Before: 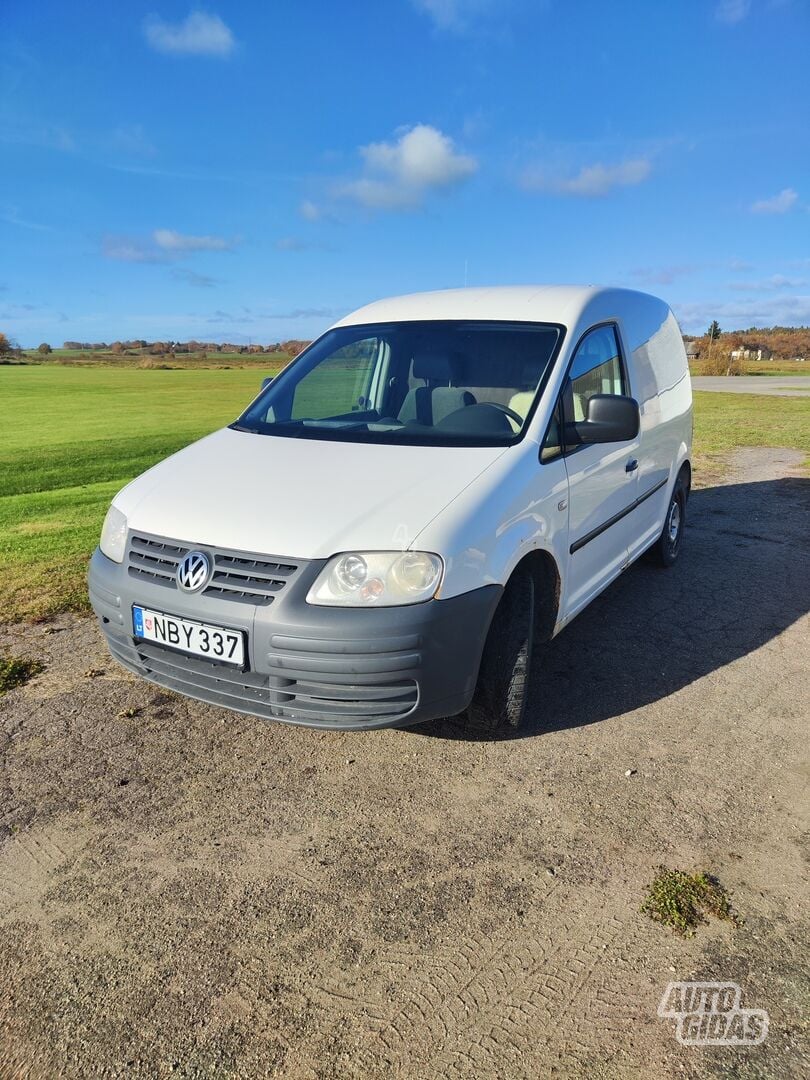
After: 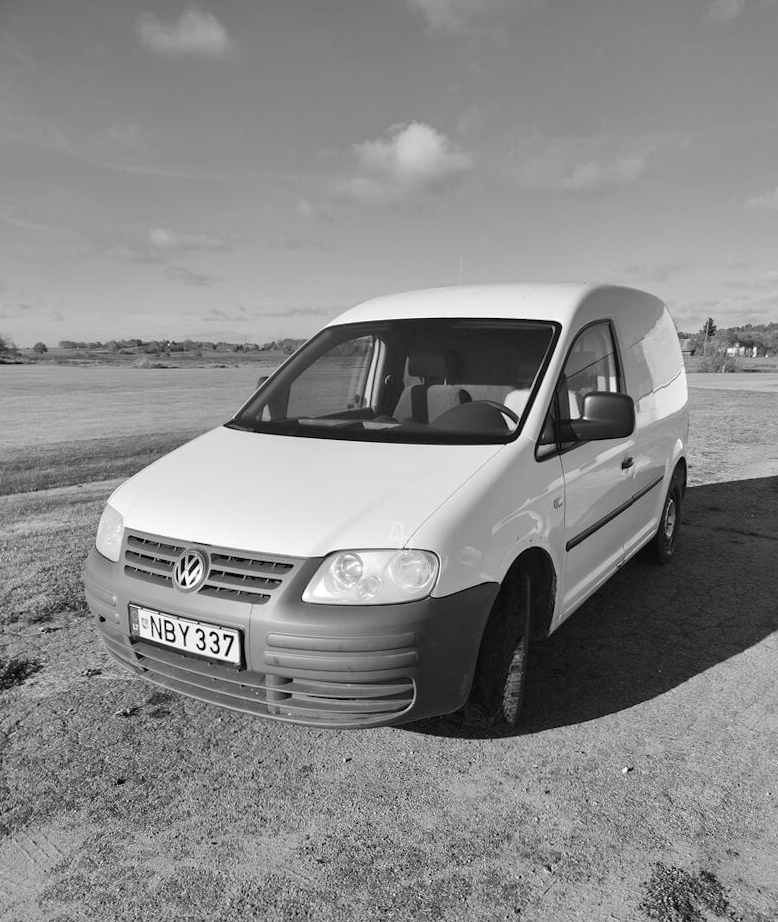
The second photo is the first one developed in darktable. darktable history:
crop and rotate: angle 0.2°, left 0.275%, right 3.127%, bottom 14.18%
contrast brightness saturation: saturation -1
